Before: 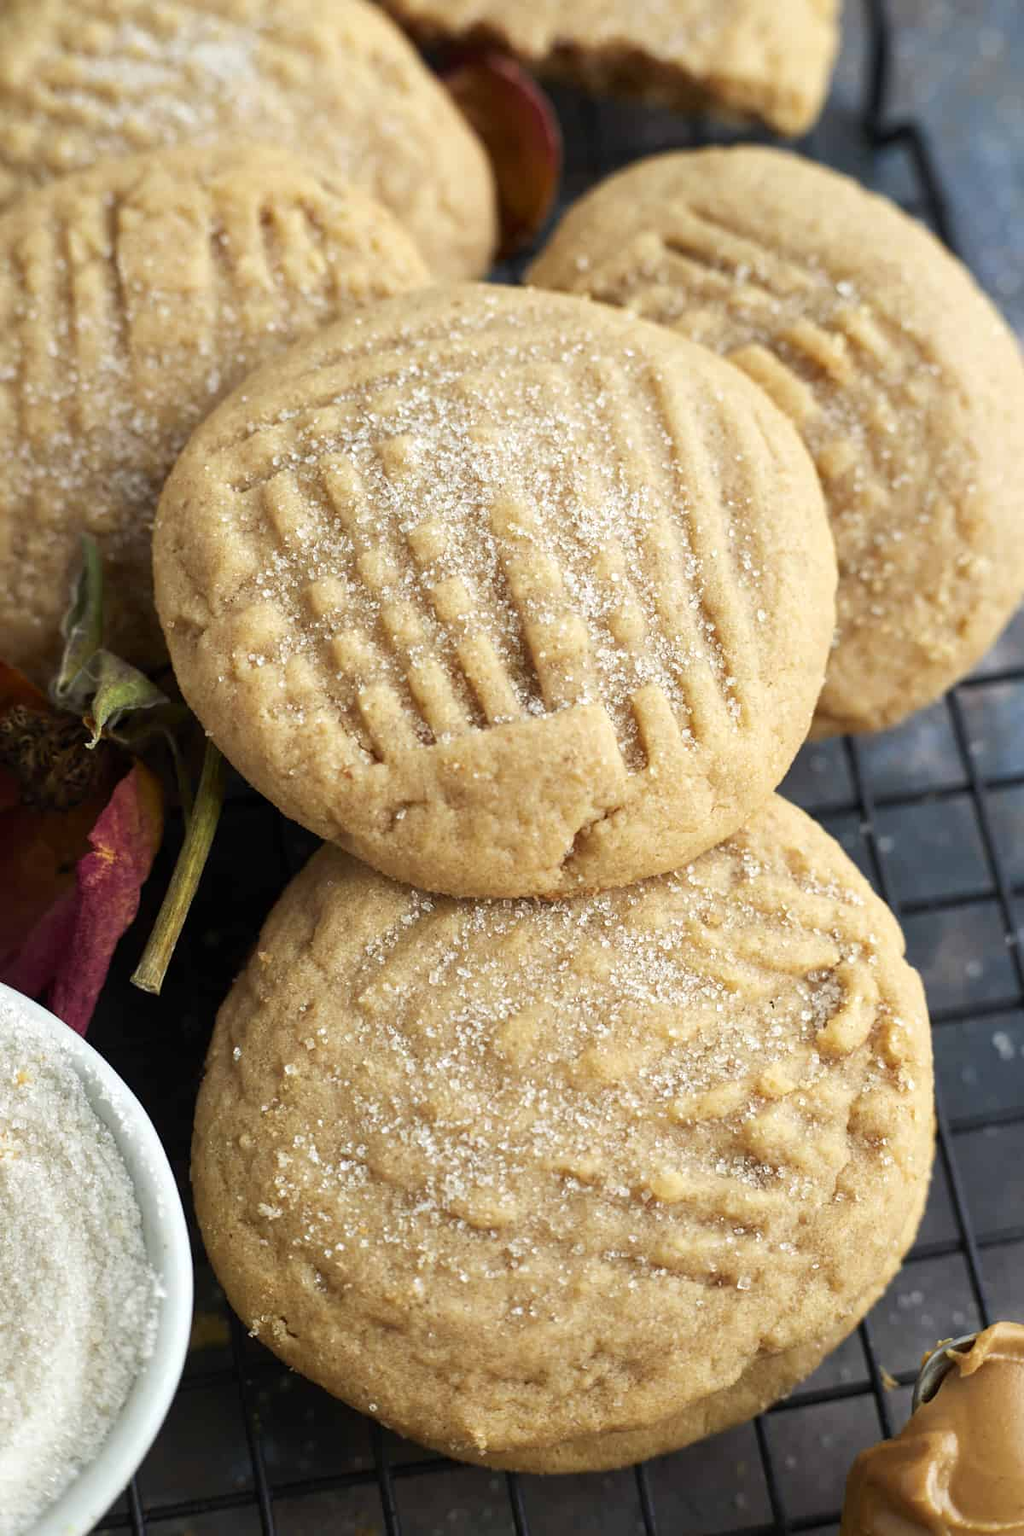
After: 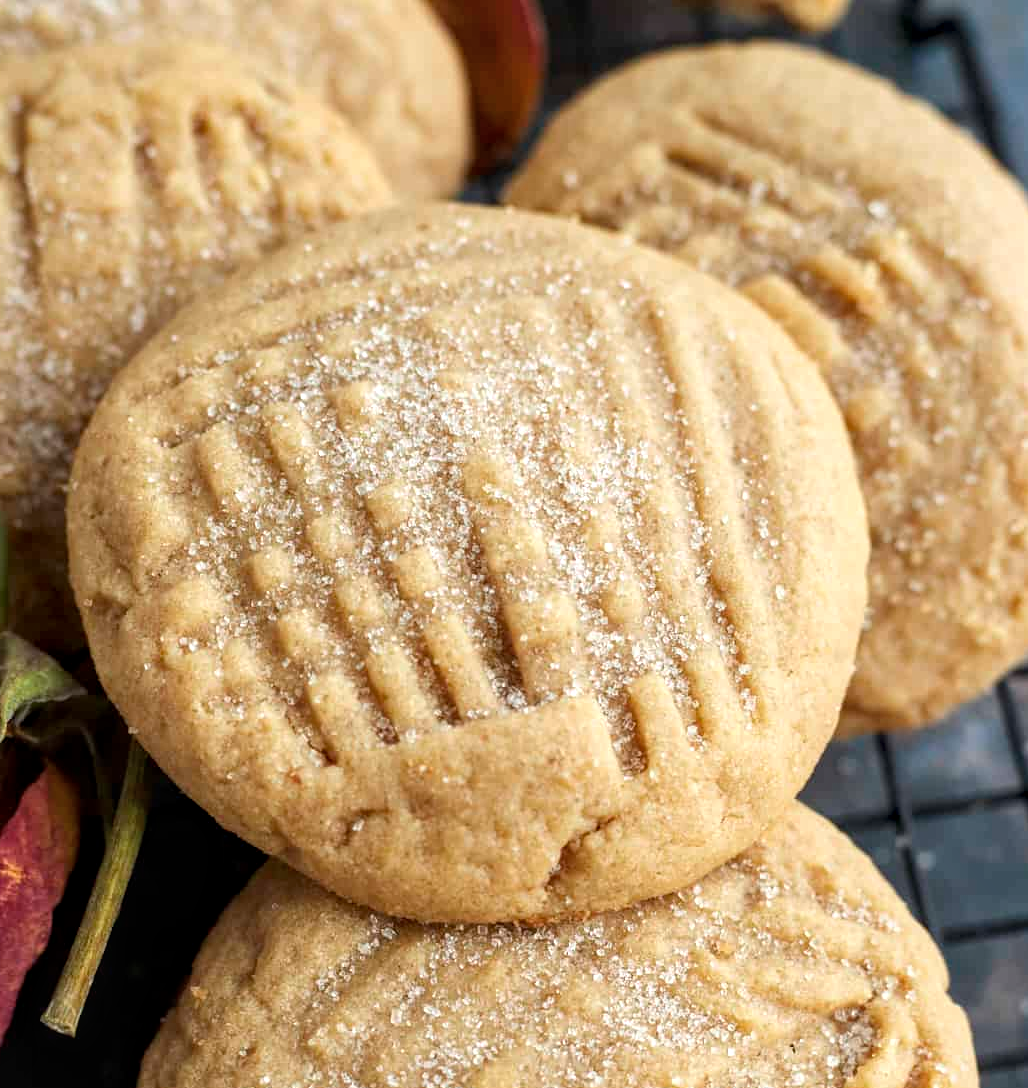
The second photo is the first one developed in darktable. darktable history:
crop and rotate: left 9.345%, top 7.22%, right 4.982%, bottom 32.331%
local contrast: on, module defaults
